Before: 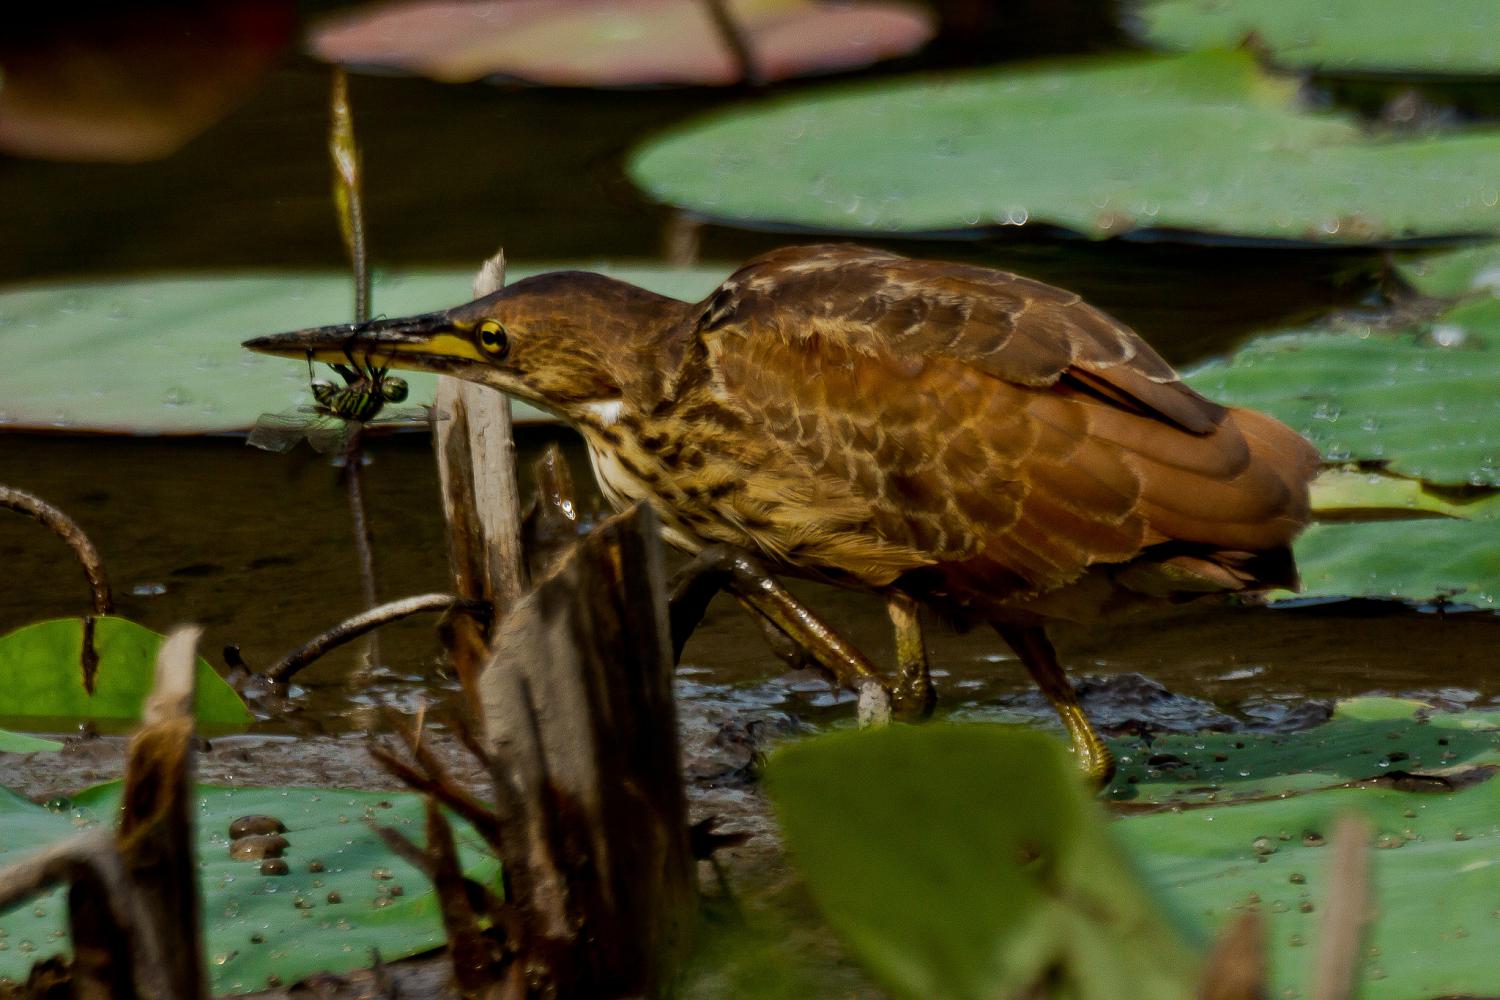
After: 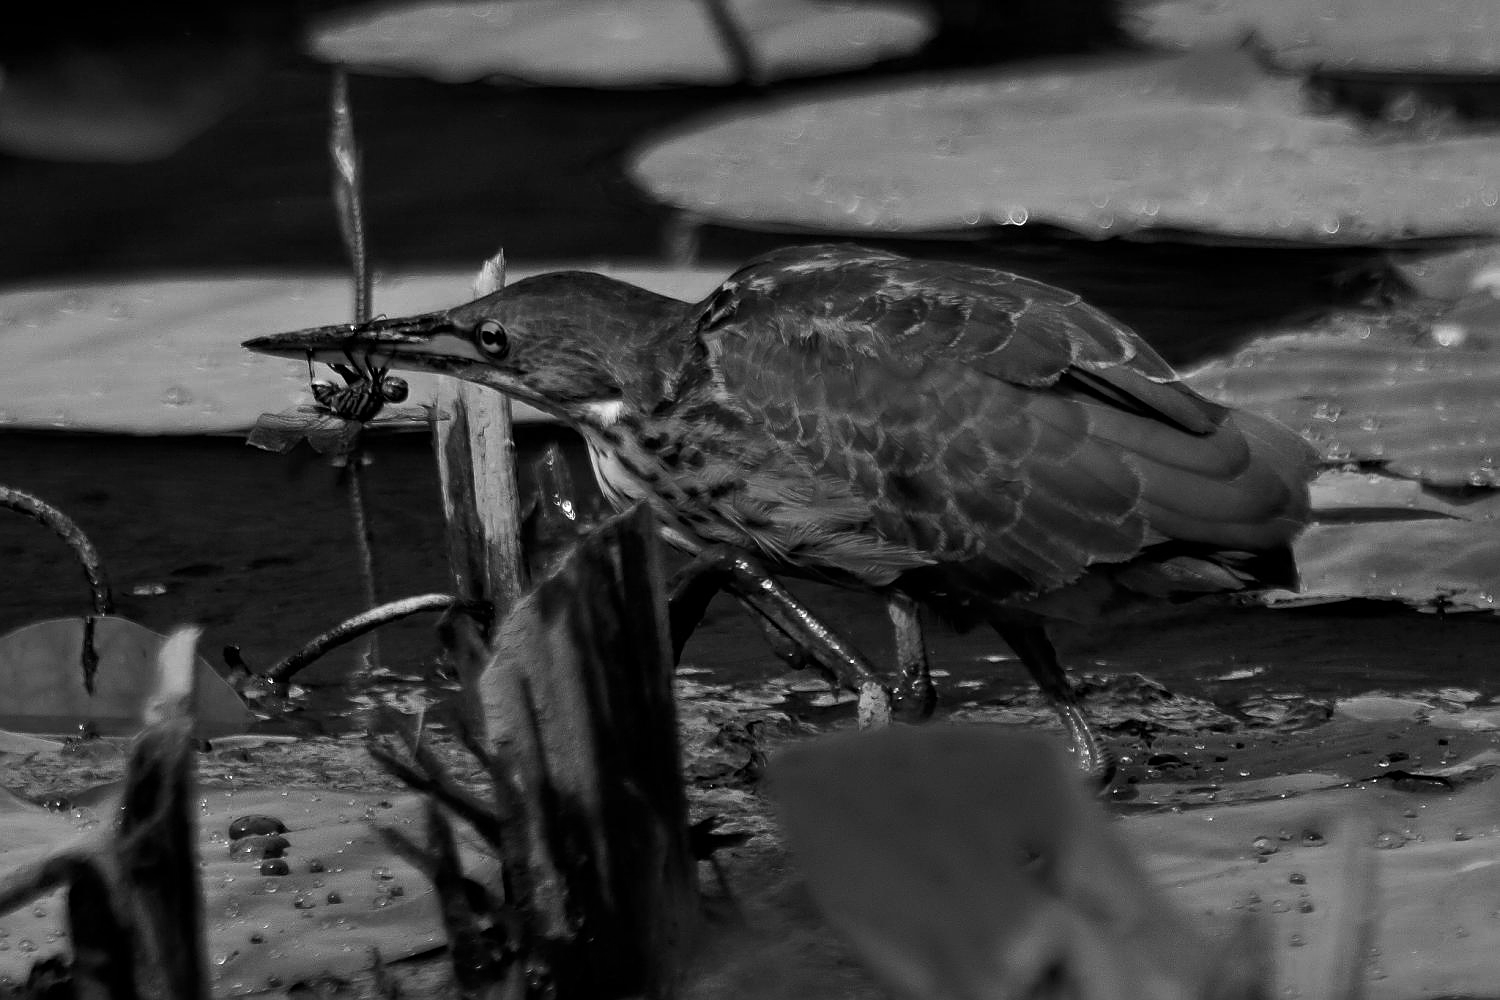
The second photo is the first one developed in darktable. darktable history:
color balance rgb: perceptual saturation grading › global saturation 25.322%, perceptual brilliance grading › highlights 11.499%, saturation formula JzAzBz (2021)
sharpen: on, module defaults
color zones: curves: ch0 [(0, 0.613) (0.01, 0.613) (0.245, 0.448) (0.498, 0.529) (0.642, 0.665) (0.879, 0.777) (0.99, 0.613)]; ch1 [(0, 0) (0.143, 0) (0.286, 0) (0.429, 0) (0.571, 0) (0.714, 0) (0.857, 0)], mix 32.51%
contrast brightness saturation: saturation -0.062
